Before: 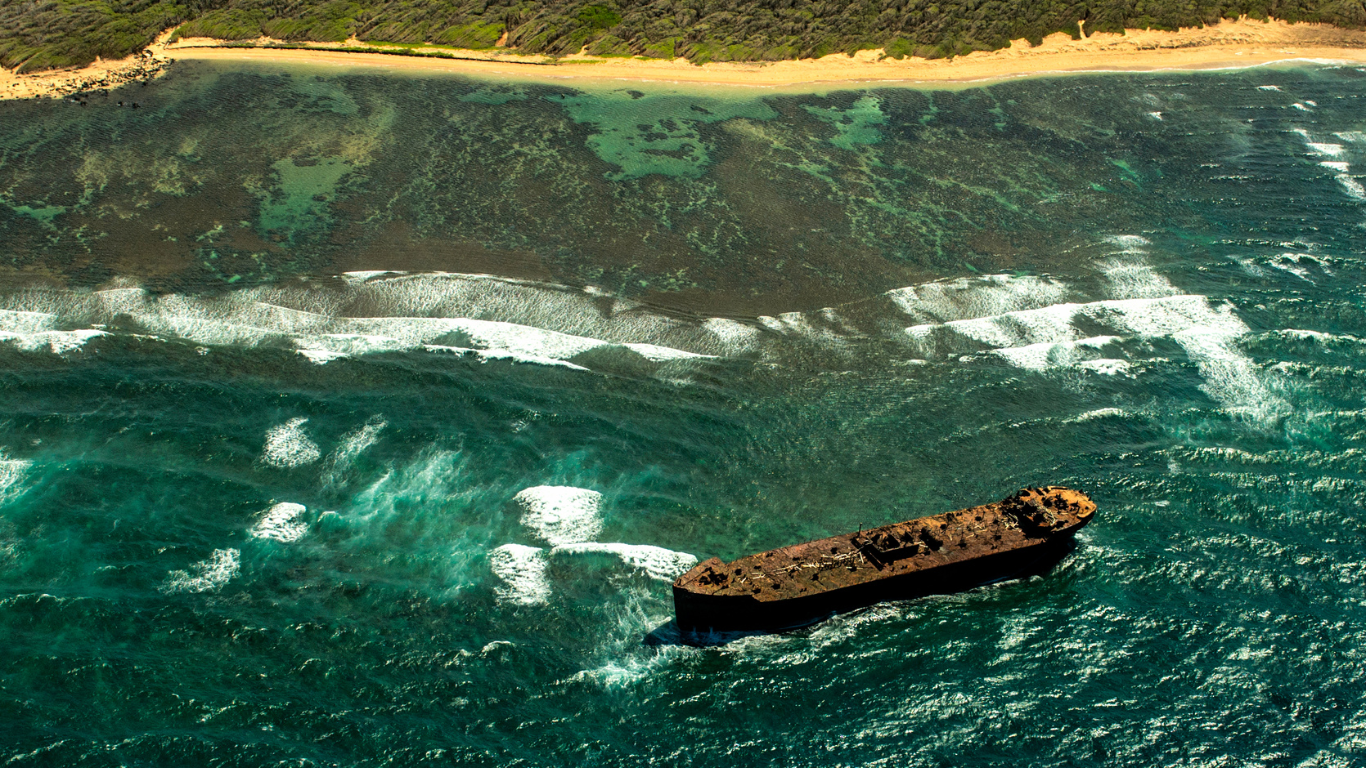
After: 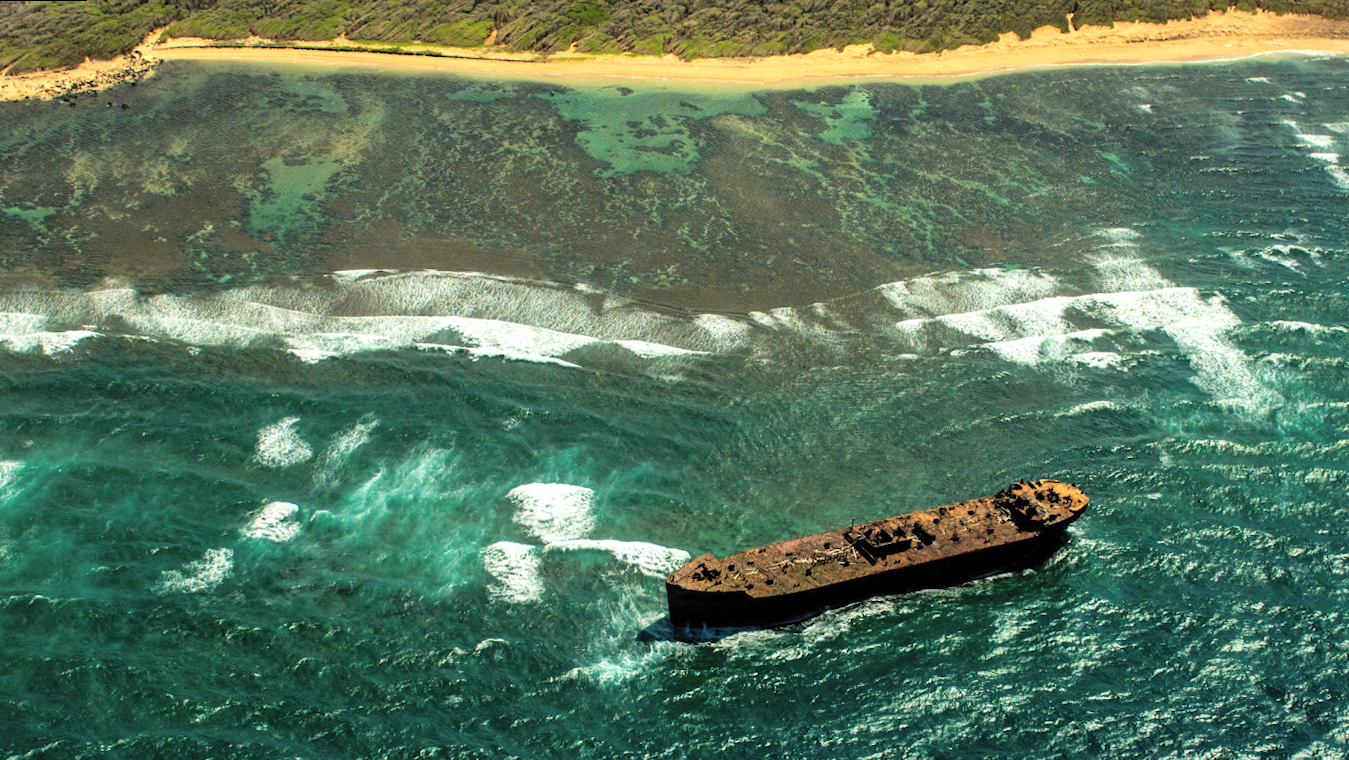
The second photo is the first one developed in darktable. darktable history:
rotate and perspective: rotation -0.45°, automatic cropping original format, crop left 0.008, crop right 0.992, crop top 0.012, crop bottom 0.988
contrast brightness saturation: brightness 0.15
